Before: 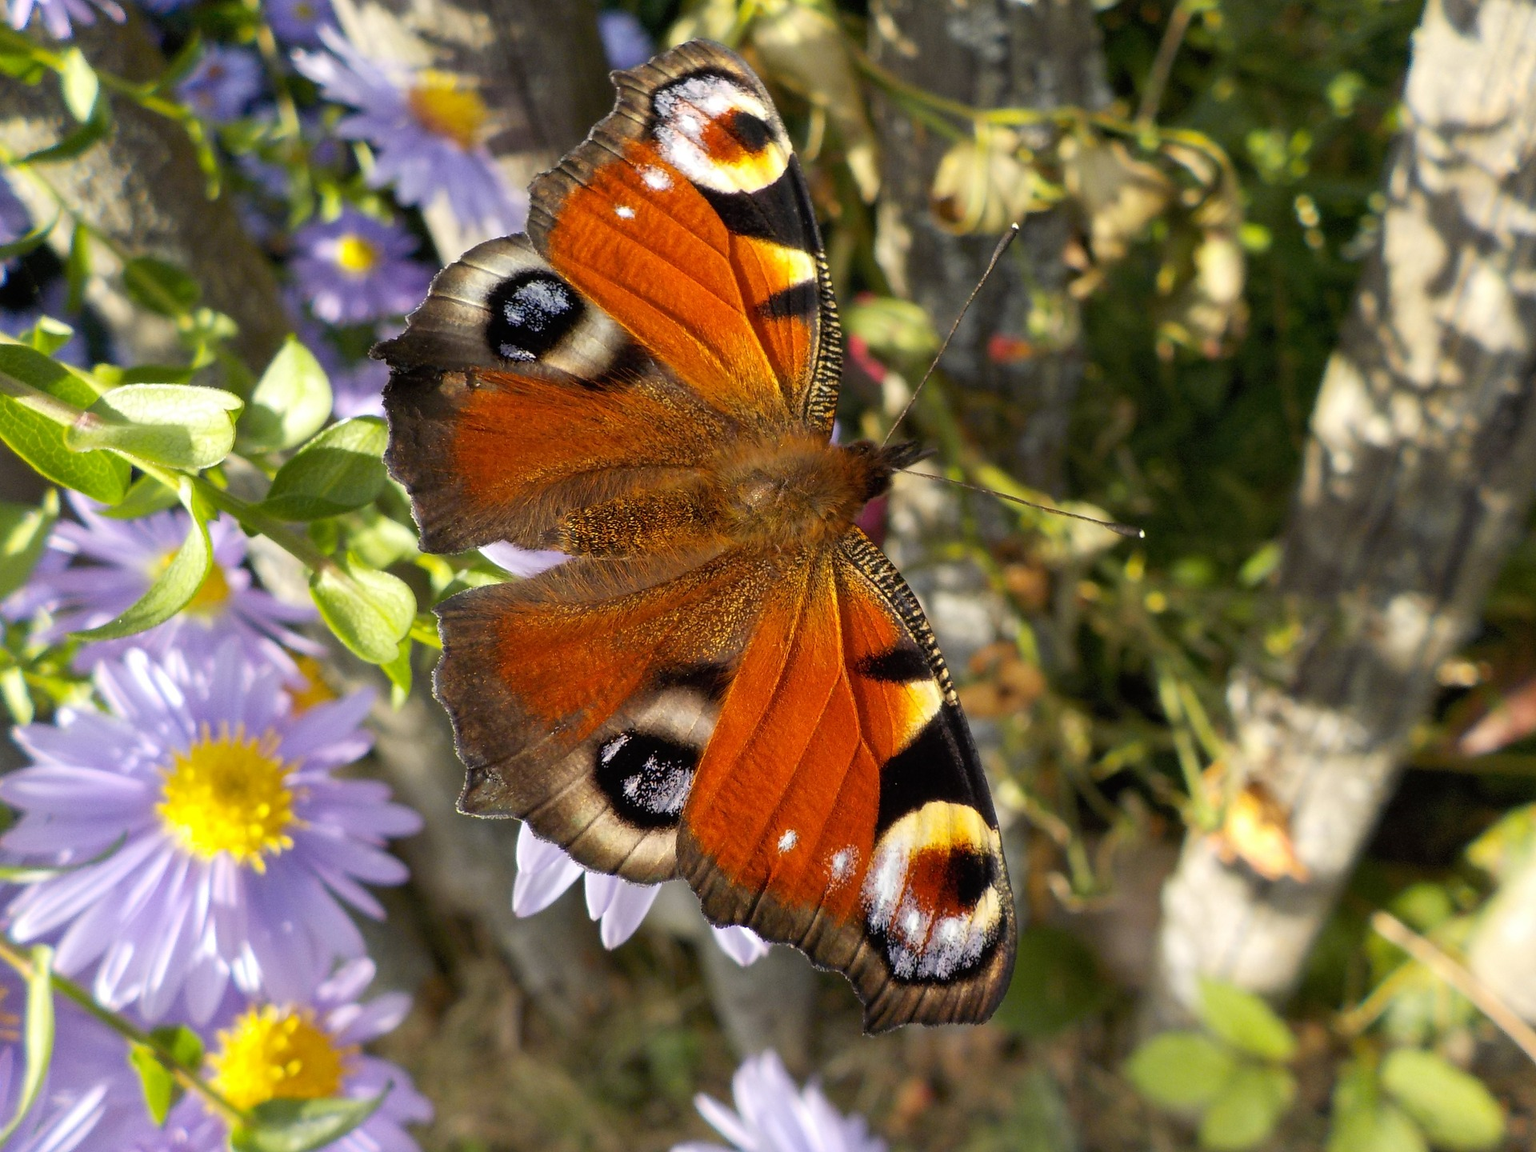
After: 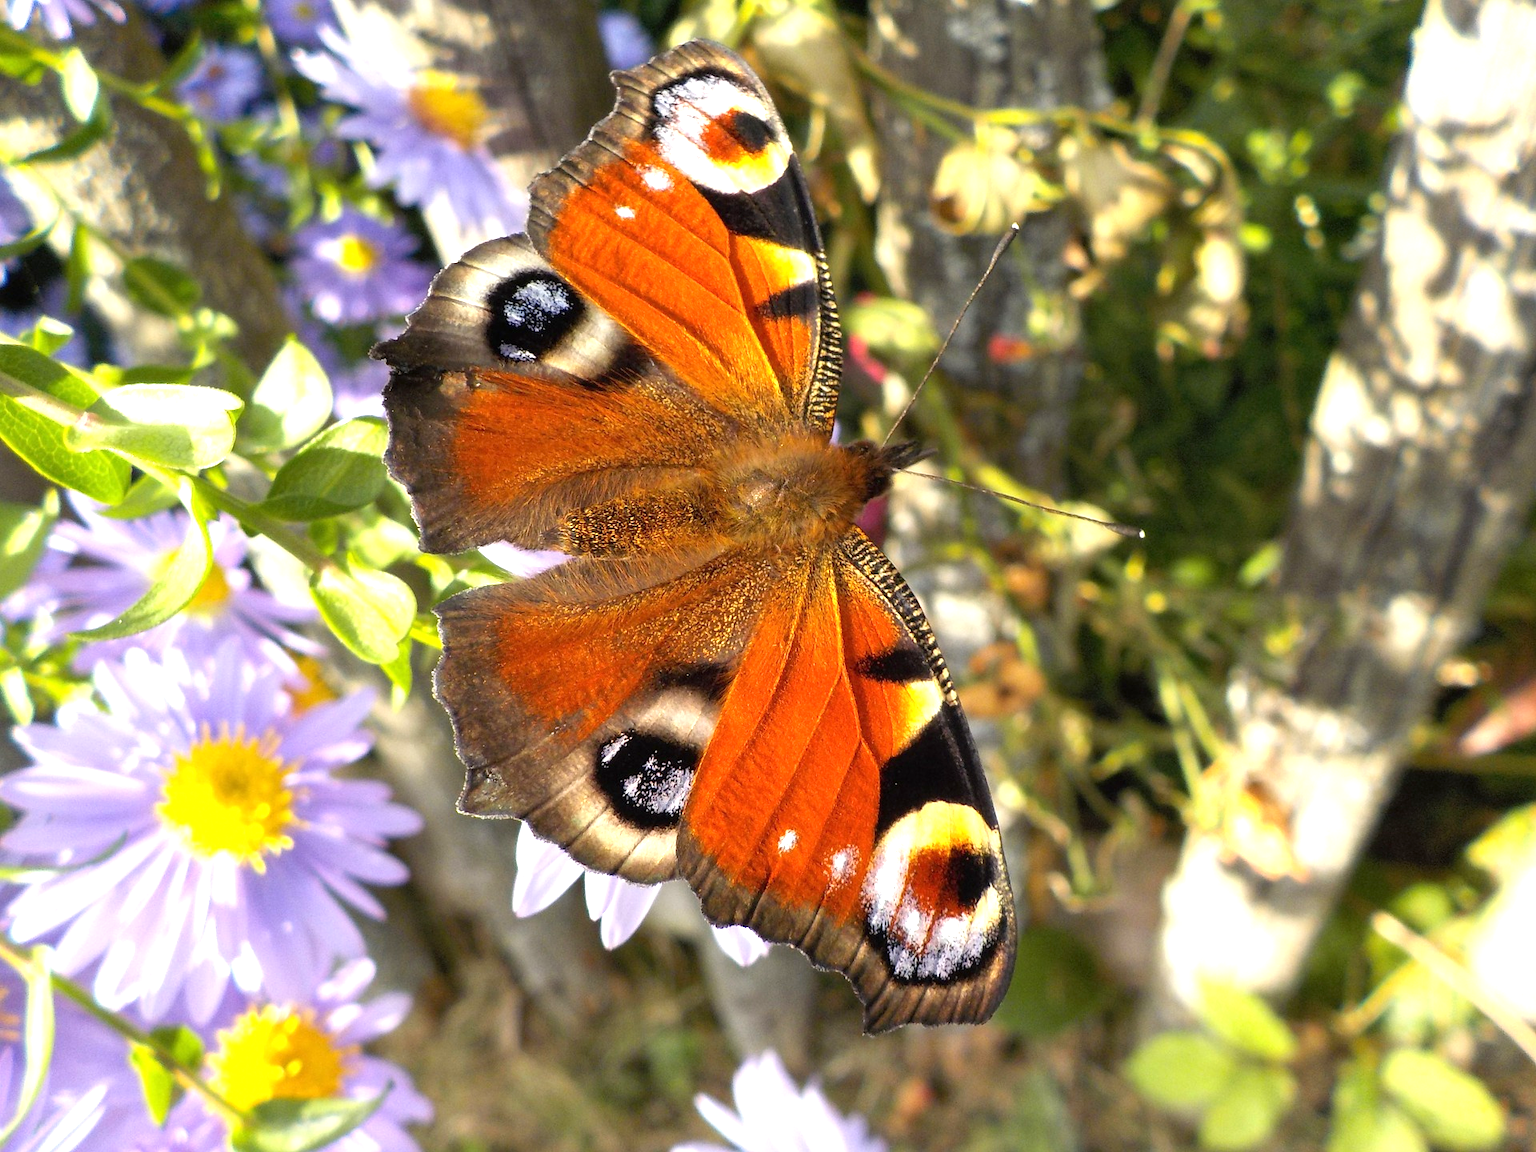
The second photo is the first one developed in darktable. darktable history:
exposure: black level correction 0, exposure 0.881 EV, compensate highlight preservation false
